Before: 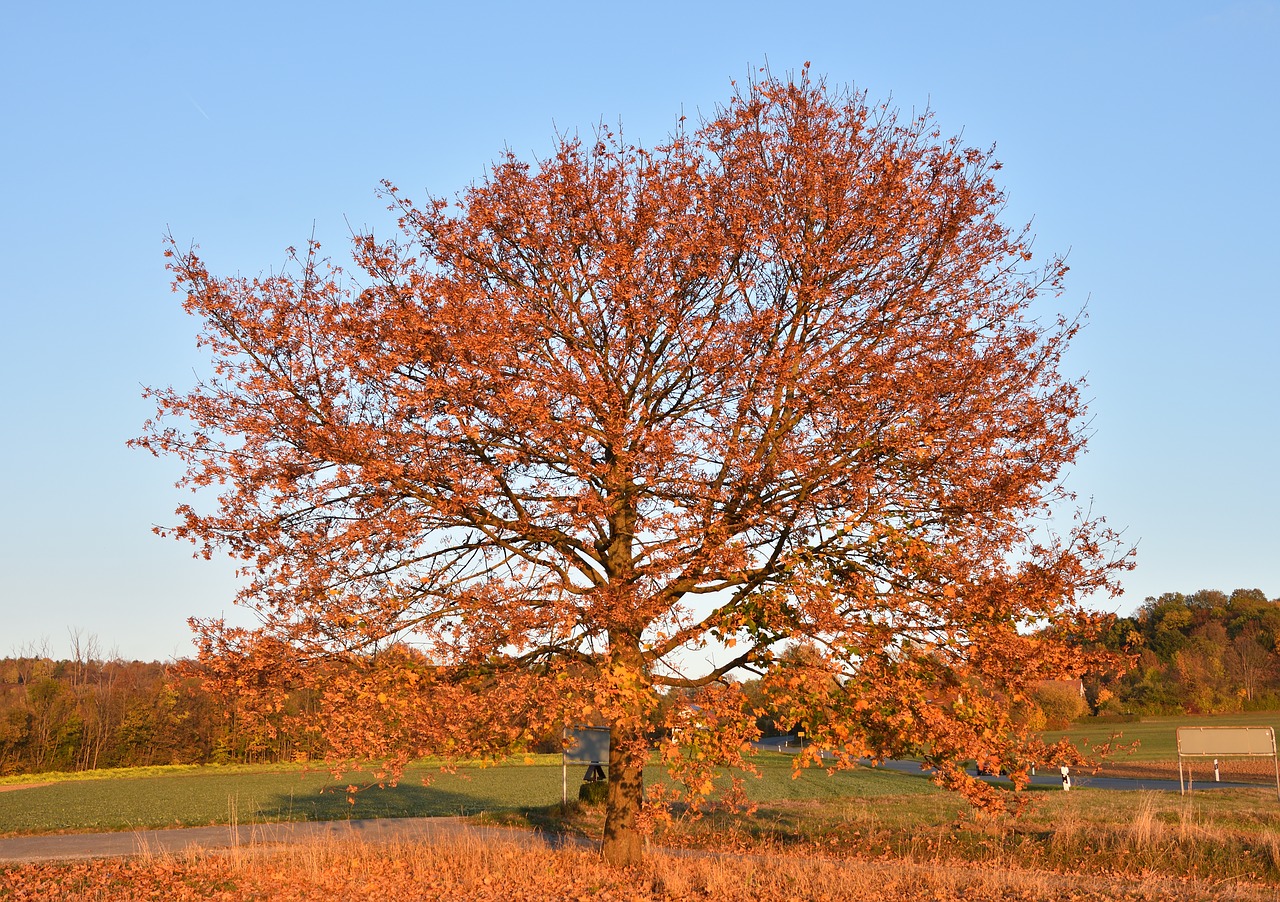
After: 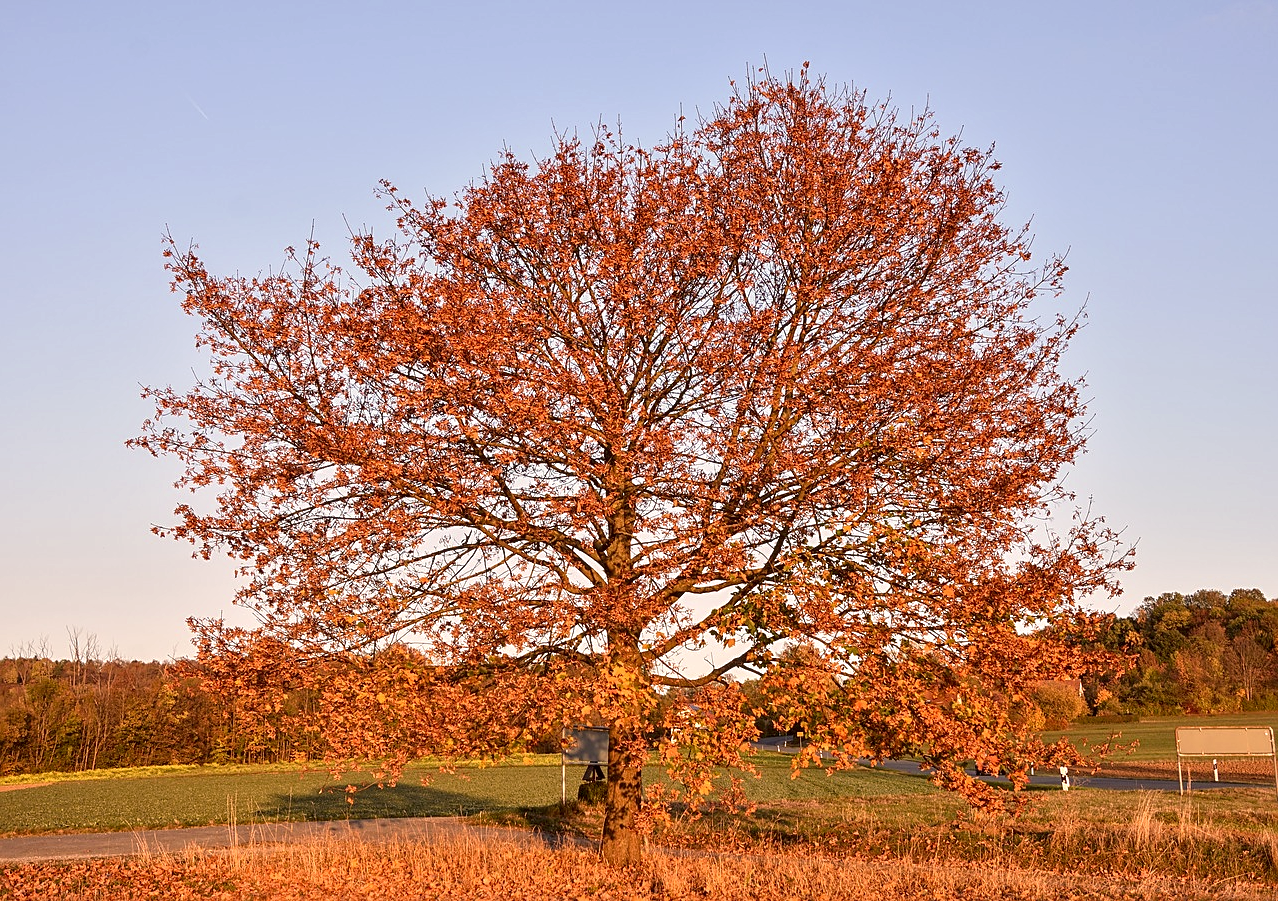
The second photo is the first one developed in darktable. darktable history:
exposure: black level correction 0.001, exposure 0.017 EV, compensate highlight preservation false
local contrast: detail 130%
sharpen: on, module defaults
contrast brightness saturation: saturation 0.185
color correction: highlights a* 10.18, highlights b* 9.68, shadows a* 8.1, shadows b* 8.26, saturation 0.774
crop and rotate: left 0.082%, bottom 0.014%
